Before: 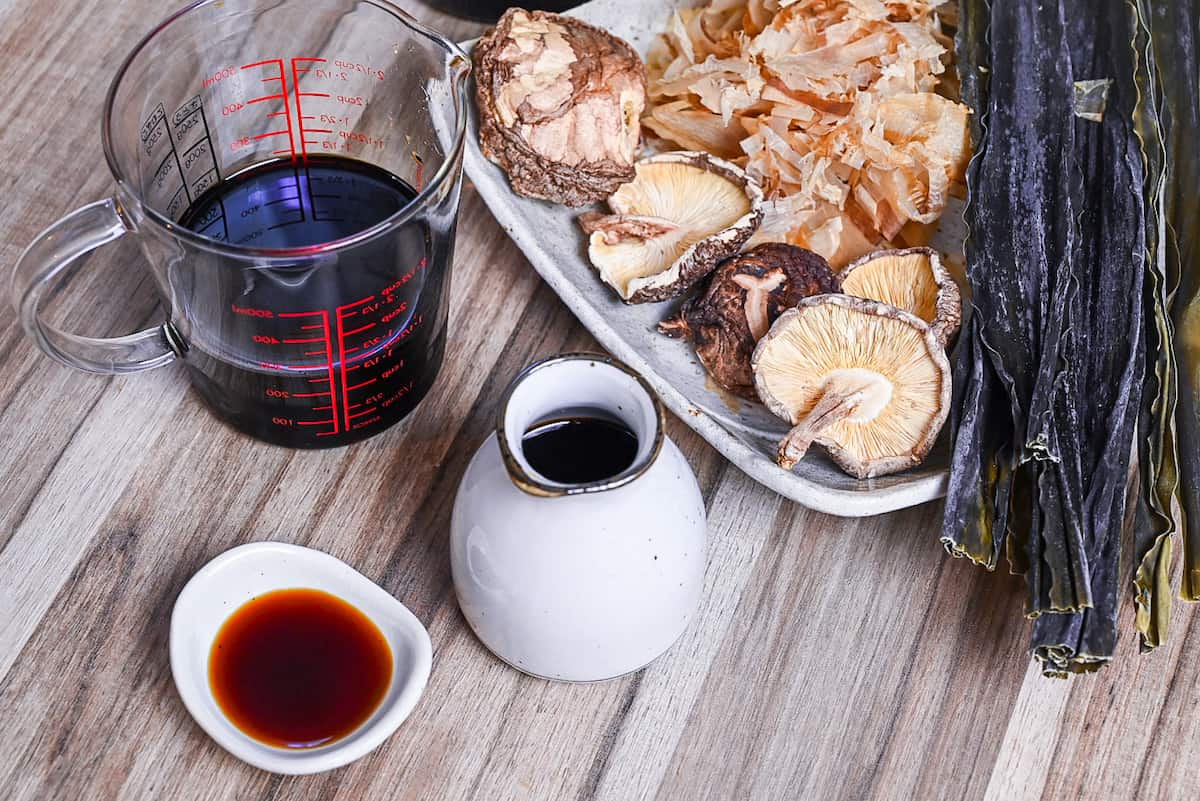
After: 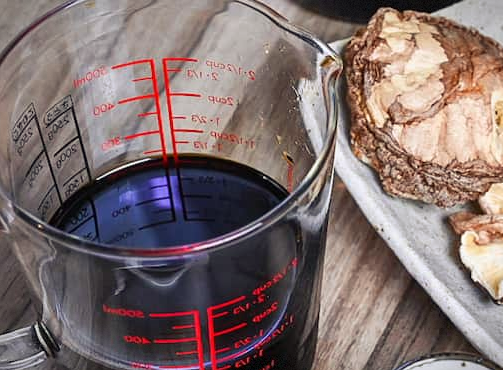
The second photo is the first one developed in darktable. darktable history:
exposure: black level correction 0, compensate exposure bias true, compensate highlight preservation false
crop and rotate: left 10.817%, top 0.062%, right 47.194%, bottom 53.626%
vignetting: fall-off start 100%, brightness -0.406, saturation -0.3, width/height ratio 1.324, dithering 8-bit output, unbound false
rgb curve: curves: ch2 [(0, 0) (0.567, 0.512) (1, 1)], mode RGB, independent channels
